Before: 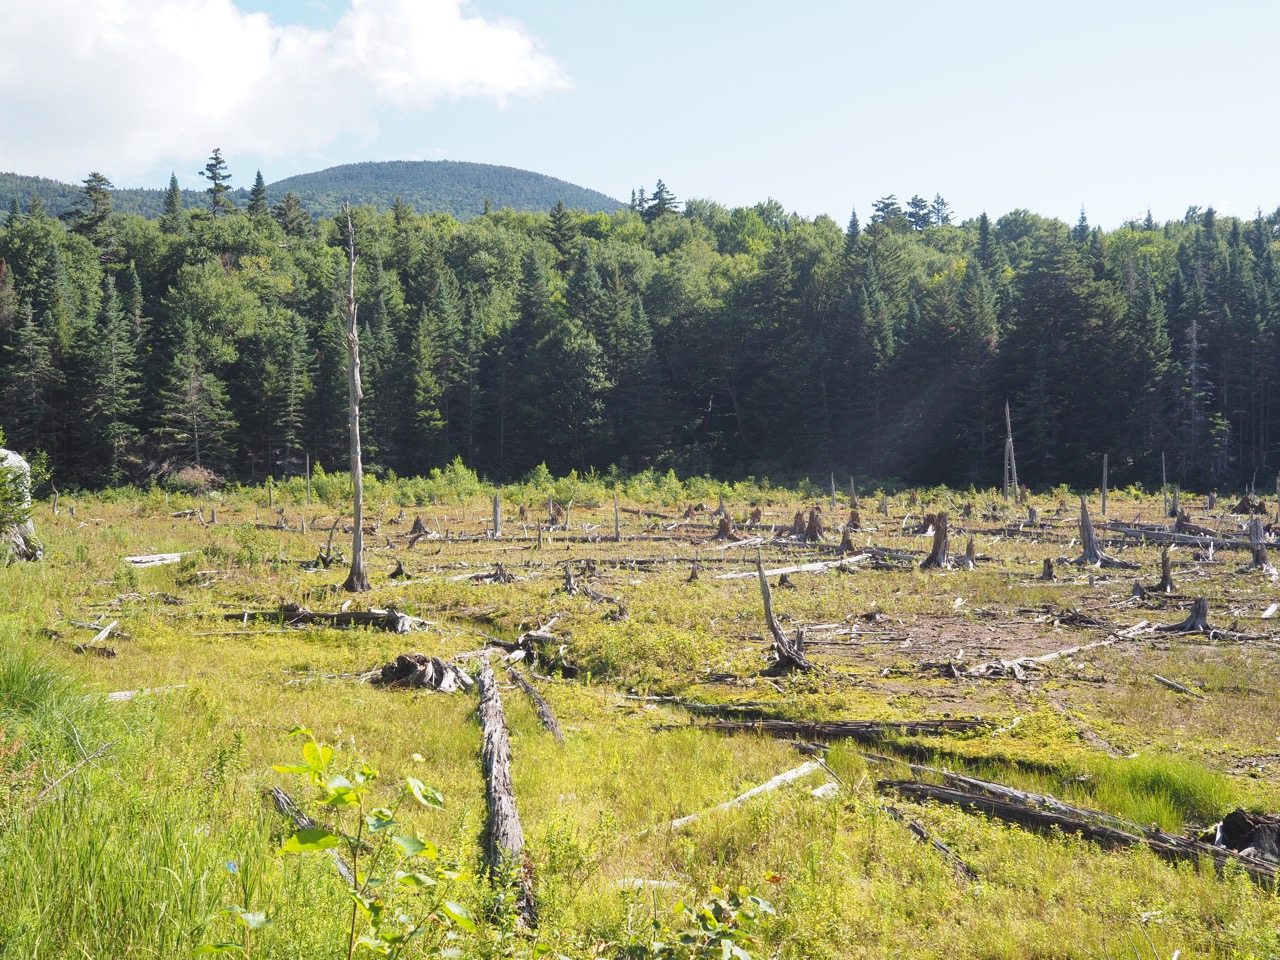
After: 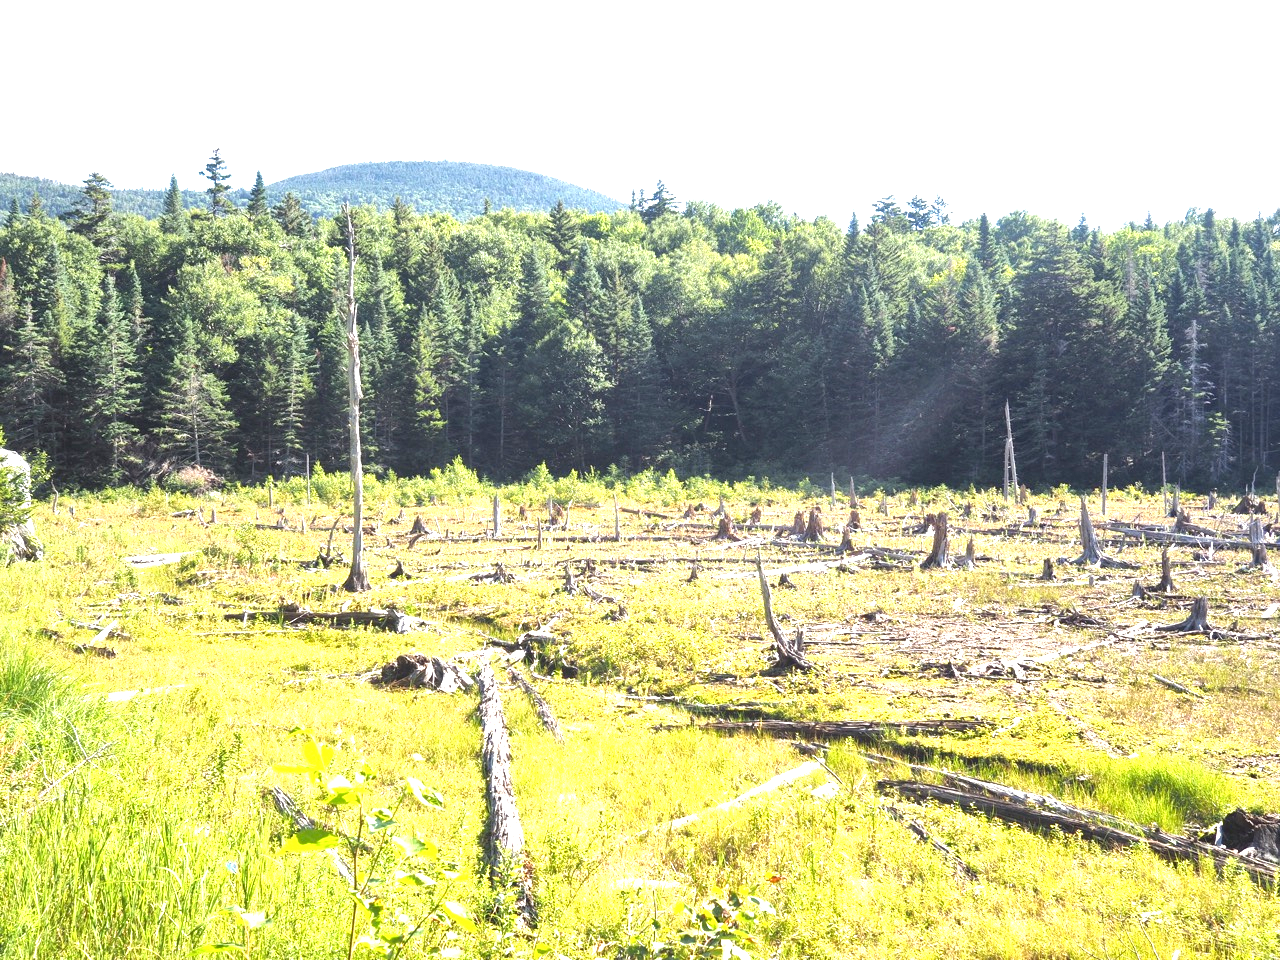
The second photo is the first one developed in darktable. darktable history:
local contrast: mode bilateral grid, contrast 20, coarseness 50, detail 143%, midtone range 0.2
exposure: exposure 1.268 EV, compensate exposure bias true, compensate highlight preservation false
